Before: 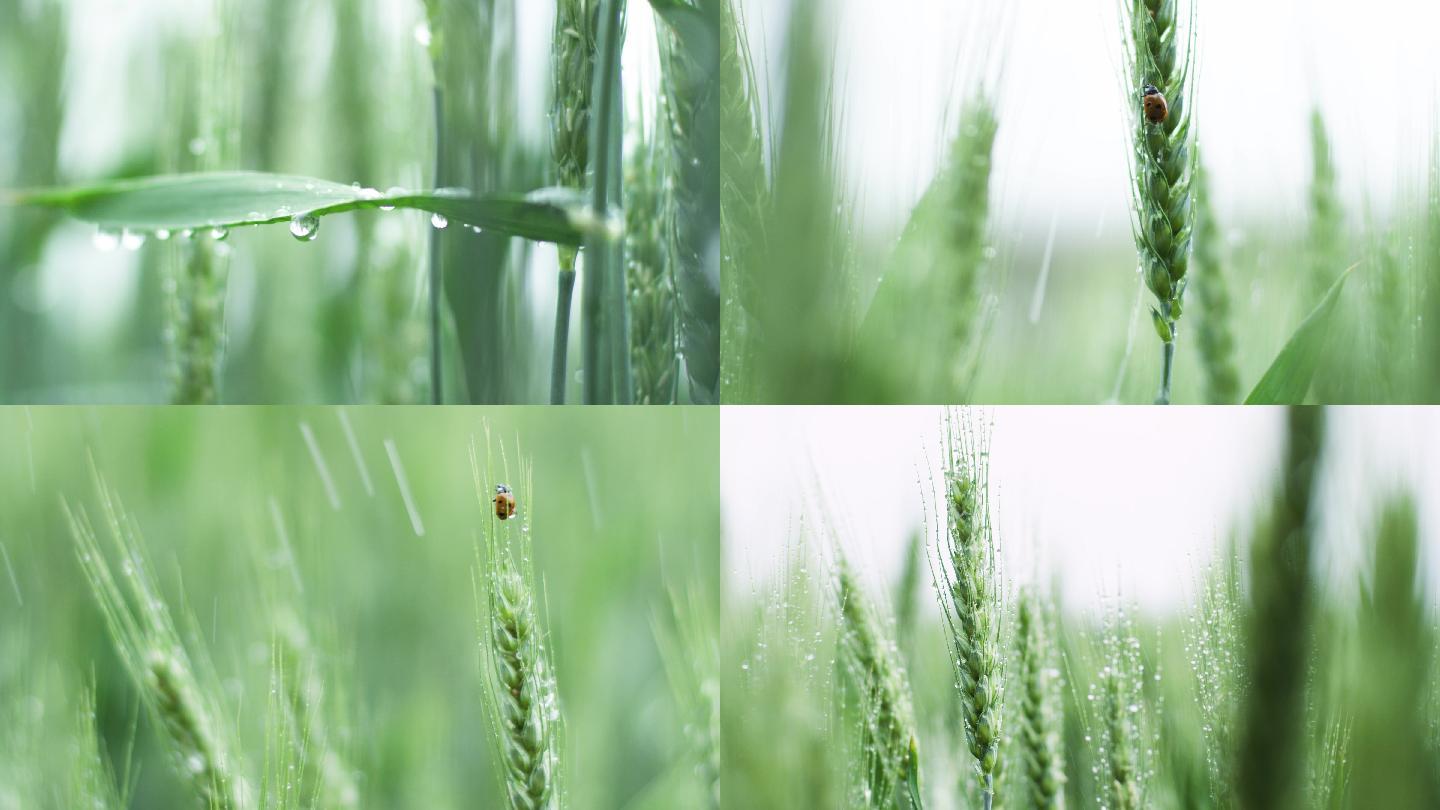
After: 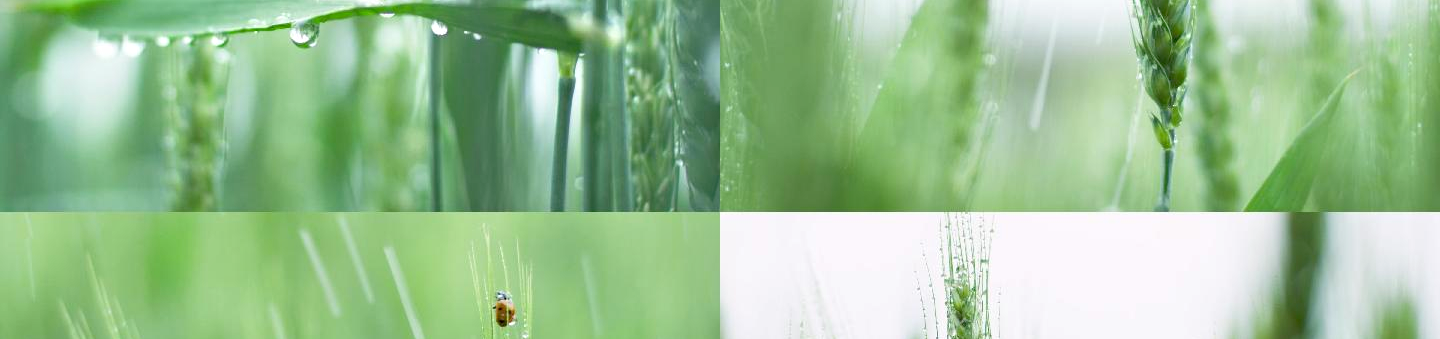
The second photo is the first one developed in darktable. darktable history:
crop and rotate: top 23.84%, bottom 34.294%
haze removal: compatibility mode true, adaptive false
tone equalizer: -8 EV 1 EV, -7 EV 1 EV, -6 EV 1 EV, -5 EV 1 EV, -4 EV 1 EV, -3 EV 0.75 EV, -2 EV 0.5 EV, -1 EV 0.25 EV
